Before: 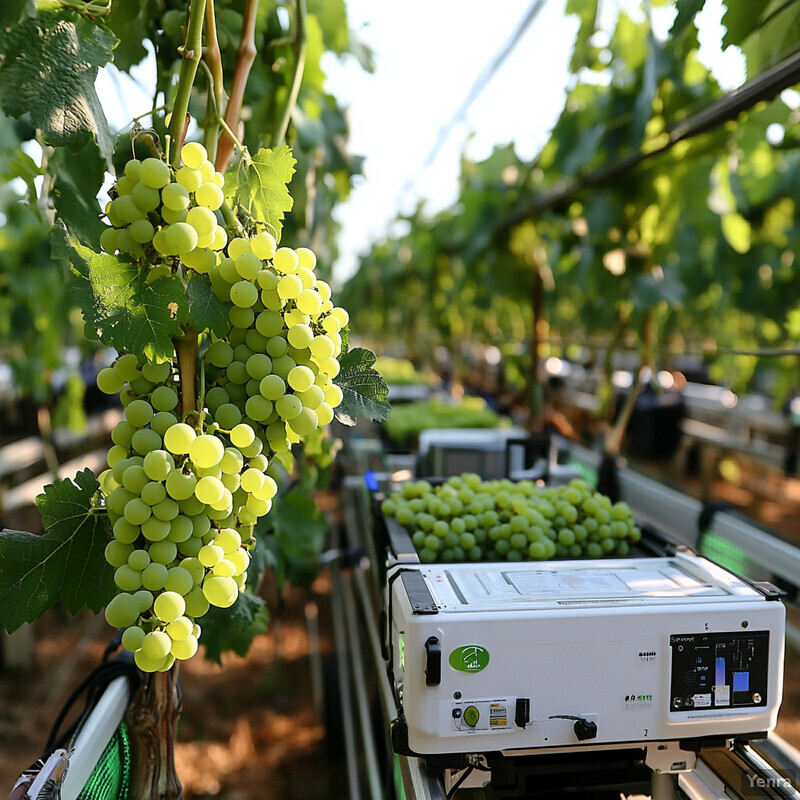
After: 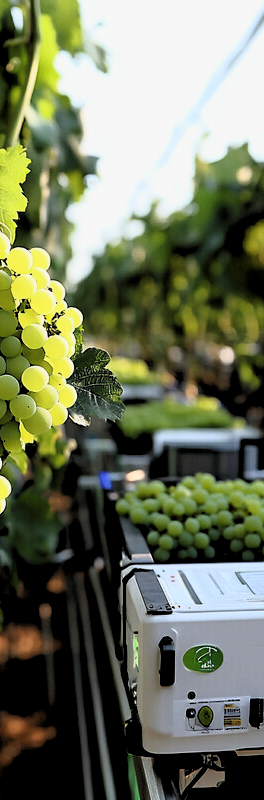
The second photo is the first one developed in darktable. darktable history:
crop: left 33.343%, right 33.534%
levels: levels [0.116, 0.574, 1]
tone curve: curves: ch0 [(0, 0) (0.105, 0.044) (0.195, 0.128) (0.283, 0.283) (0.384, 0.404) (0.485, 0.531) (0.638, 0.681) (0.795, 0.879) (1, 0.977)]; ch1 [(0, 0) (0.161, 0.092) (0.35, 0.33) (0.379, 0.401) (0.456, 0.469) (0.498, 0.503) (0.531, 0.537) (0.596, 0.621) (0.635, 0.671) (1, 1)]; ch2 [(0, 0) (0.371, 0.362) (0.437, 0.437) (0.483, 0.484) (0.53, 0.515) (0.56, 0.58) (0.622, 0.606) (1, 1)], color space Lab, linked channels, preserve colors none
